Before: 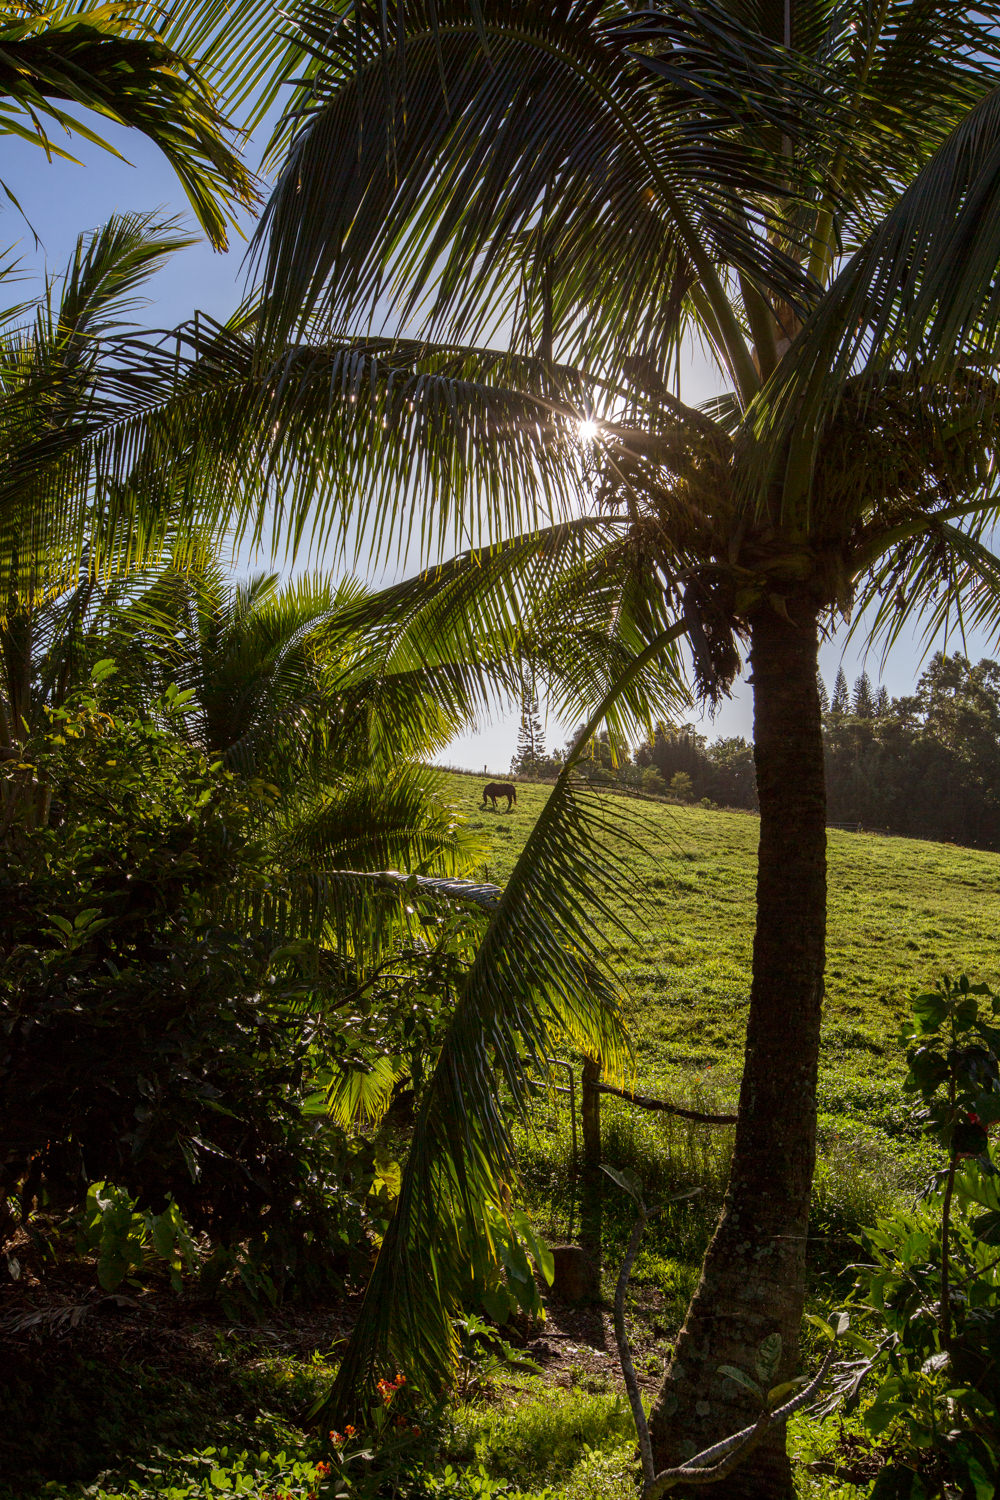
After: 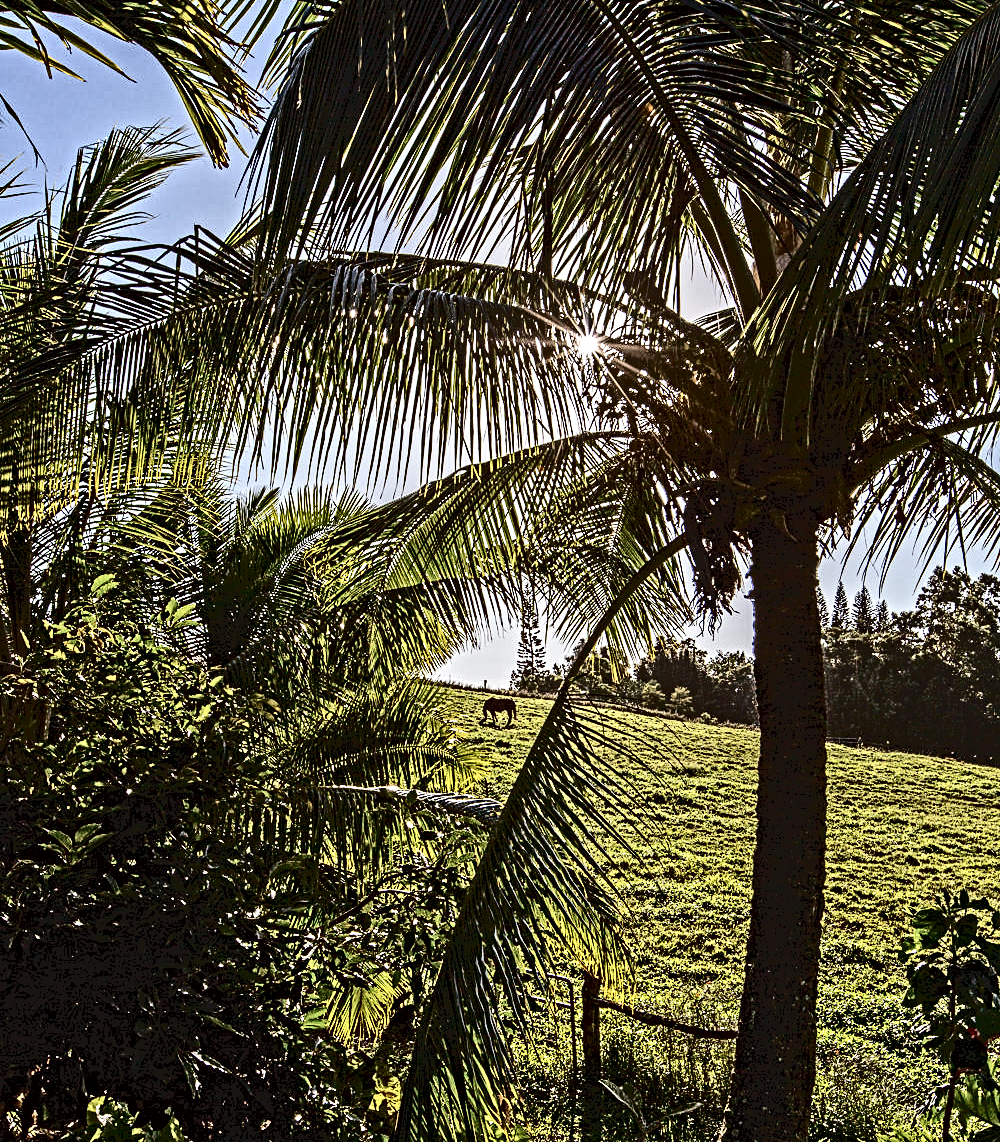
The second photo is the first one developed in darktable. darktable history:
tone curve: curves: ch0 [(0, 0) (0.003, 0.068) (0.011, 0.068) (0.025, 0.068) (0.044, 0.068) (0.069, 0.072) (0.1, 0.072) (0.136, 0.077) (0.177, 0.095) (0.224, 0.126) (0.277, 0.2) (0.335, 0.3) (0.399, 0.407) (0.468, 0.52) (0.543, 0.624) (0.623, 0.721) (0.709, 0.811) (0.801, 0.88) (0.898, 0.942) (1, 1)], color space Lab, independent channels, preserve colors none
crop: top 5.673%, bottom 18.192%
contrast equalizer: octaves 7, y [[0.406, 0.494, 0.589, 0.753, 0.877, 0.999], [0.5 ×6], [0.5 ×6], [0 ×6], [0 ×6]]
contrast brightness saturation: saturation -0.036
